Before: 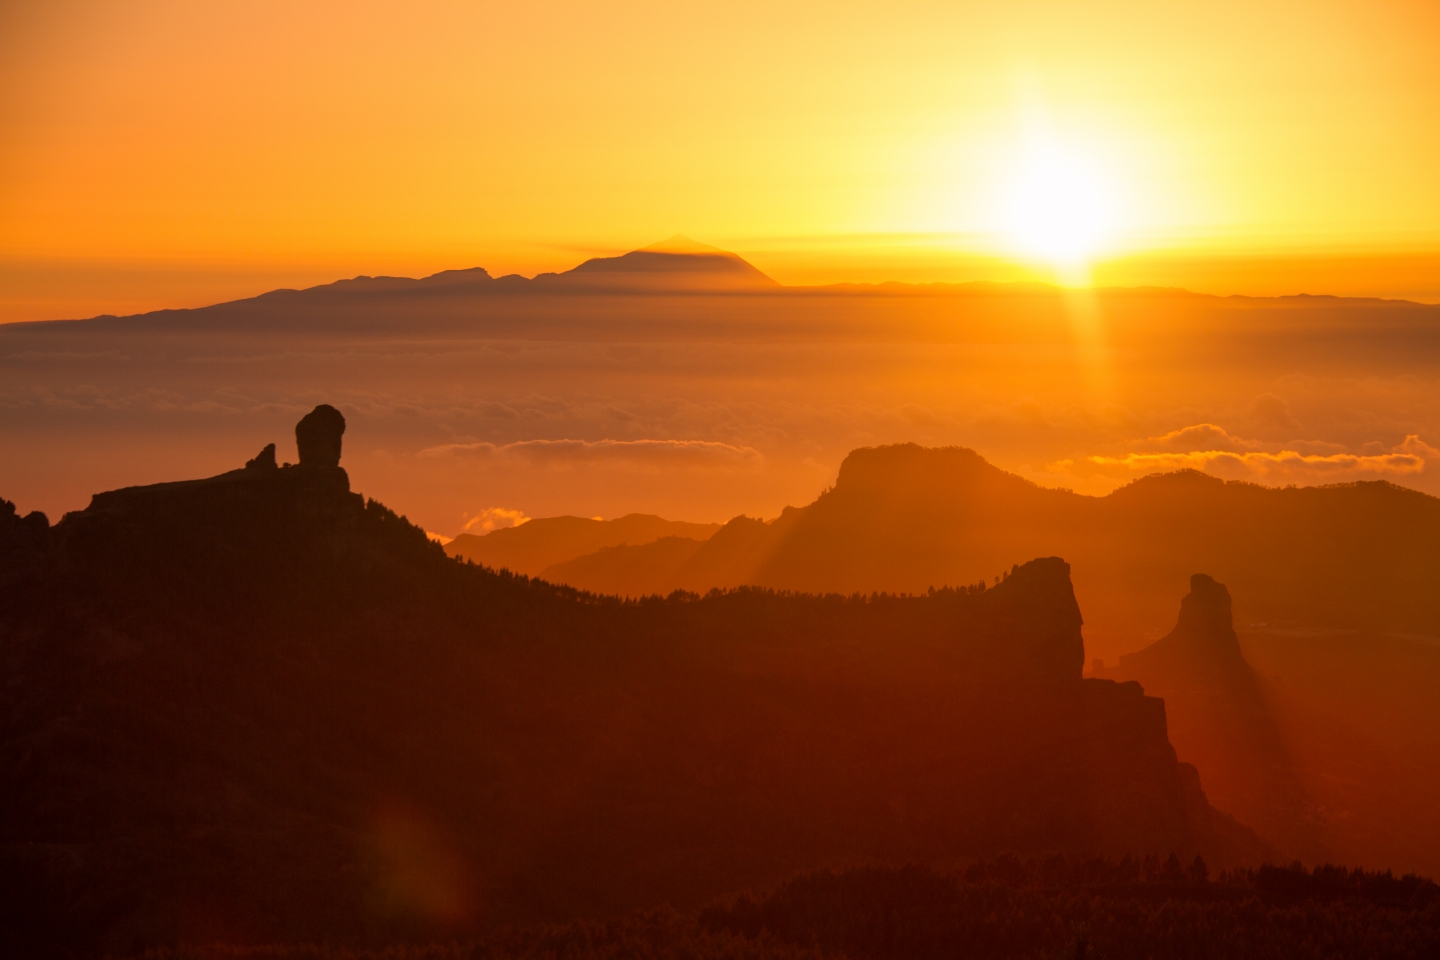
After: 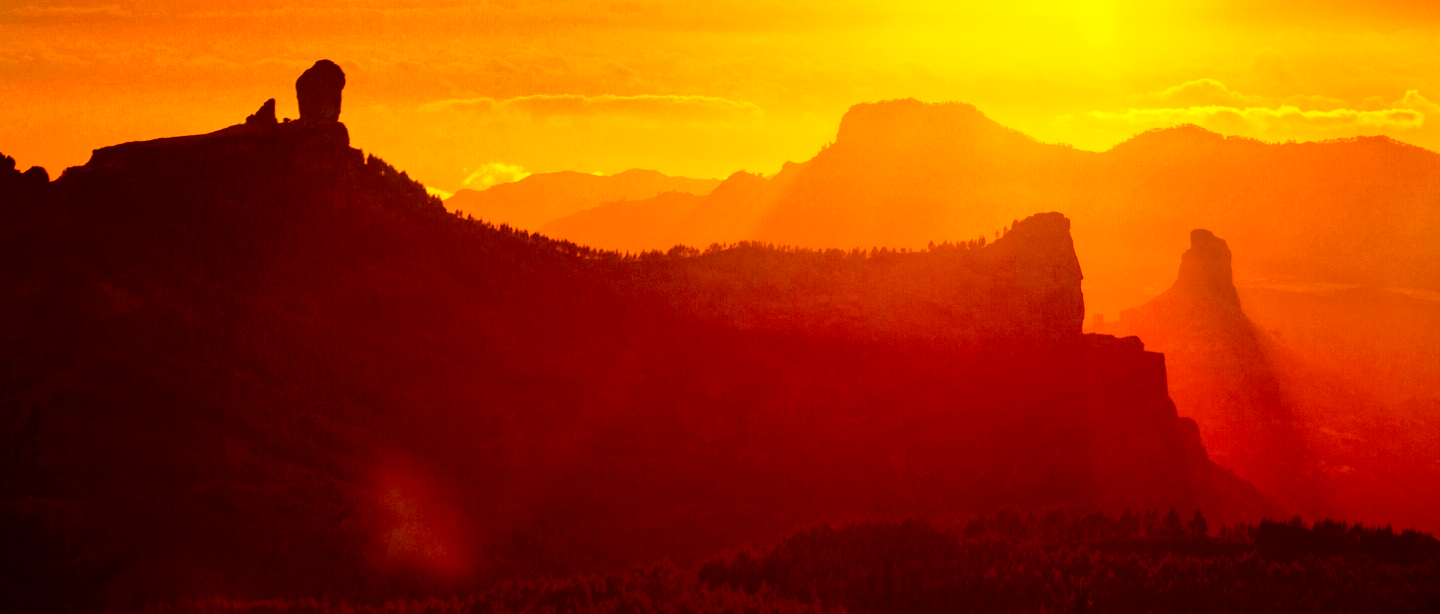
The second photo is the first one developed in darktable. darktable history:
crop and rotate: top 36.017%
tone curve: curves: ch0 [(0, 0) (0.118, 0.034) (0.182, 0.124) (0.265, 0.214) (0.504, 0.508) (0.783, 0.825) (1, 1)], color space Lab, independent channels, preserve colors none
exposure: black level correction -0.002, exposure 1.326 EV, compensate exposure bias true, compensate highlight preservation false
color balance rgb: shadows lift › luminance -10.36%, linear chroma grading › global chroma 8.944%, perceptual saturation grading › global saturation 30.187%, global vibrance 10.547%, saturation formula JzAzBz (2021)
base curve: curves: ch0 [(0, 0) (0.012, 0.01) (0.073, 0.168) (0.31, 0.711) (0.645, 0.957) (1, 1)], preserve colors none
